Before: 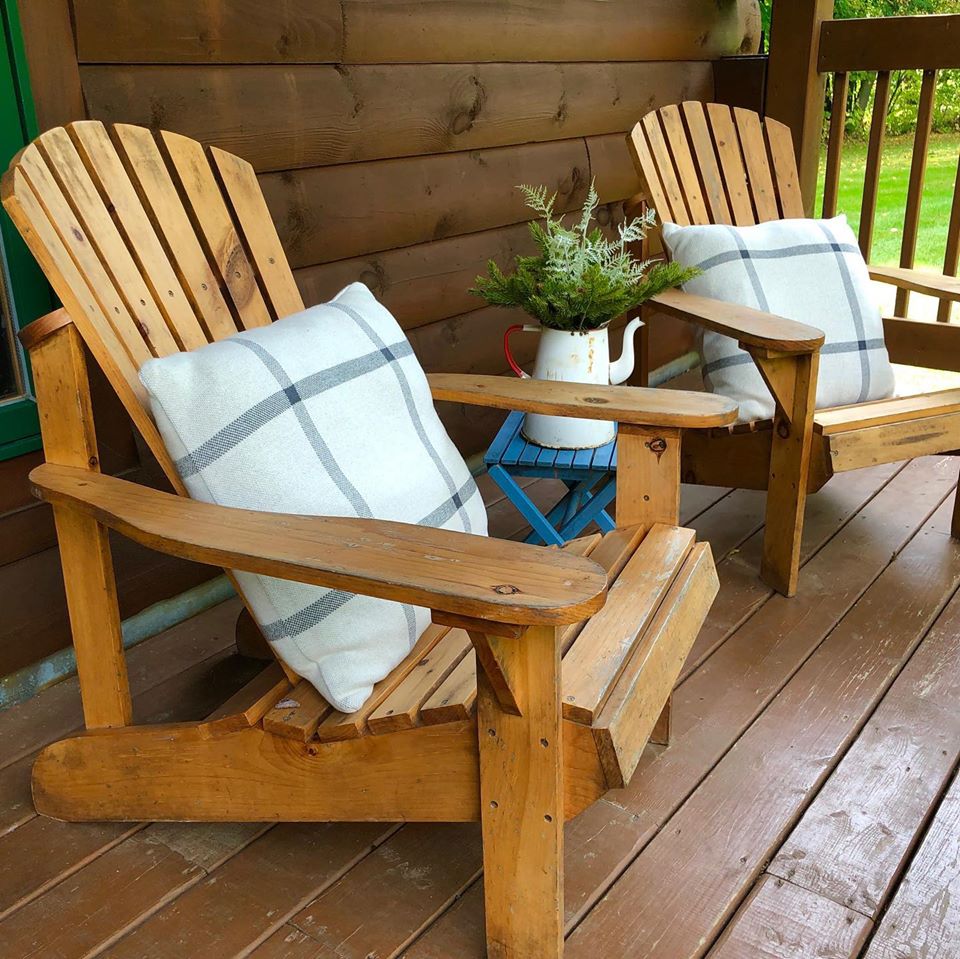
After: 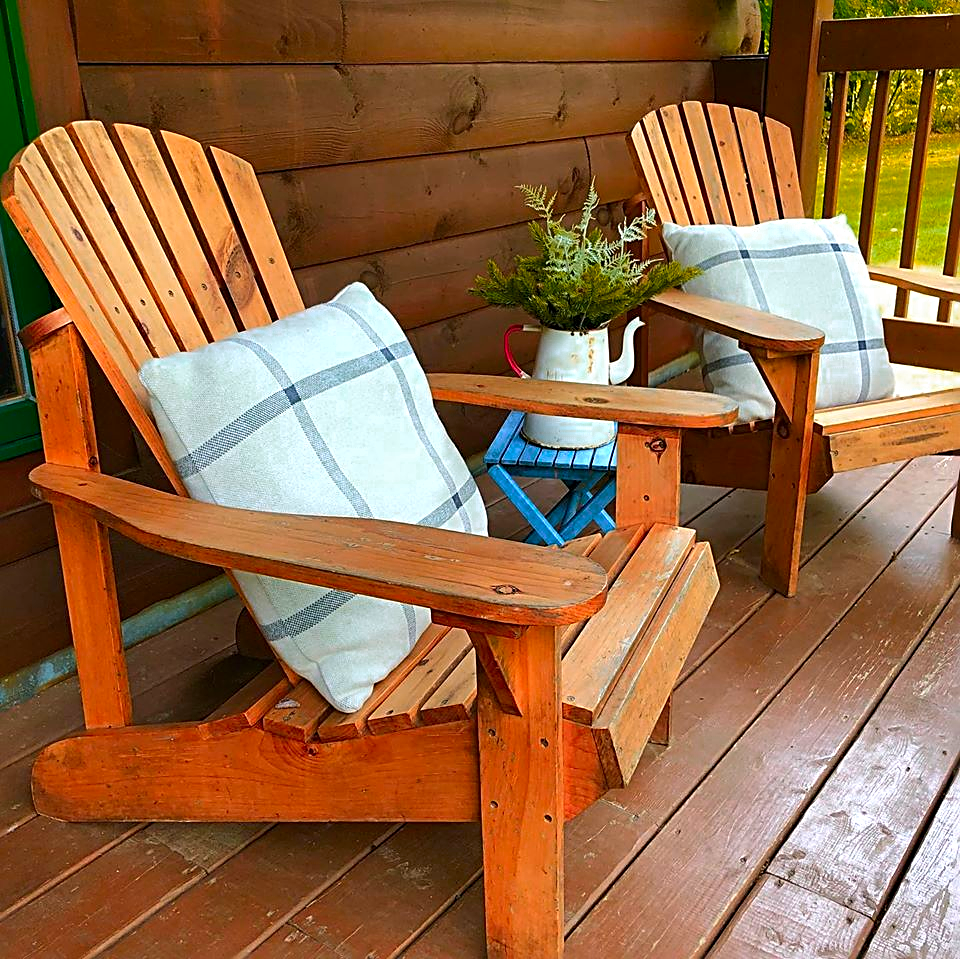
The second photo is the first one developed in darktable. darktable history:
color zones: curves: ch0 [(0.473, 0.374) (0.742, 0.784)]; ch1 [(0.354, 0.737) (0.742, 0.705)]; ch2 [(0.318, 0.421) (0.758, 0.532)]
sharpen: radius 2.584, amount 0.688
